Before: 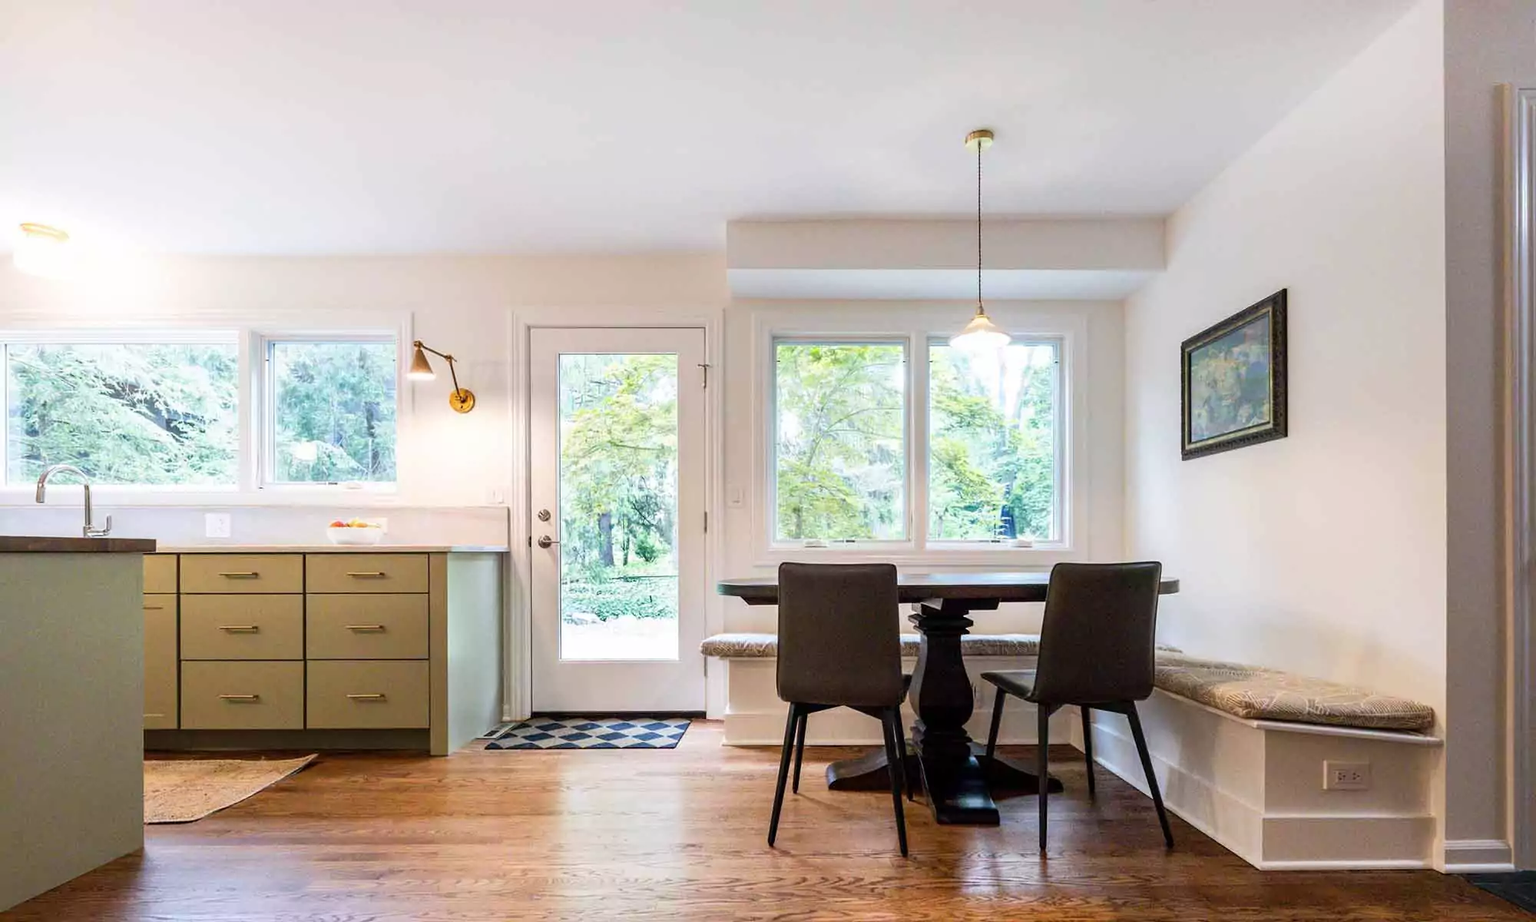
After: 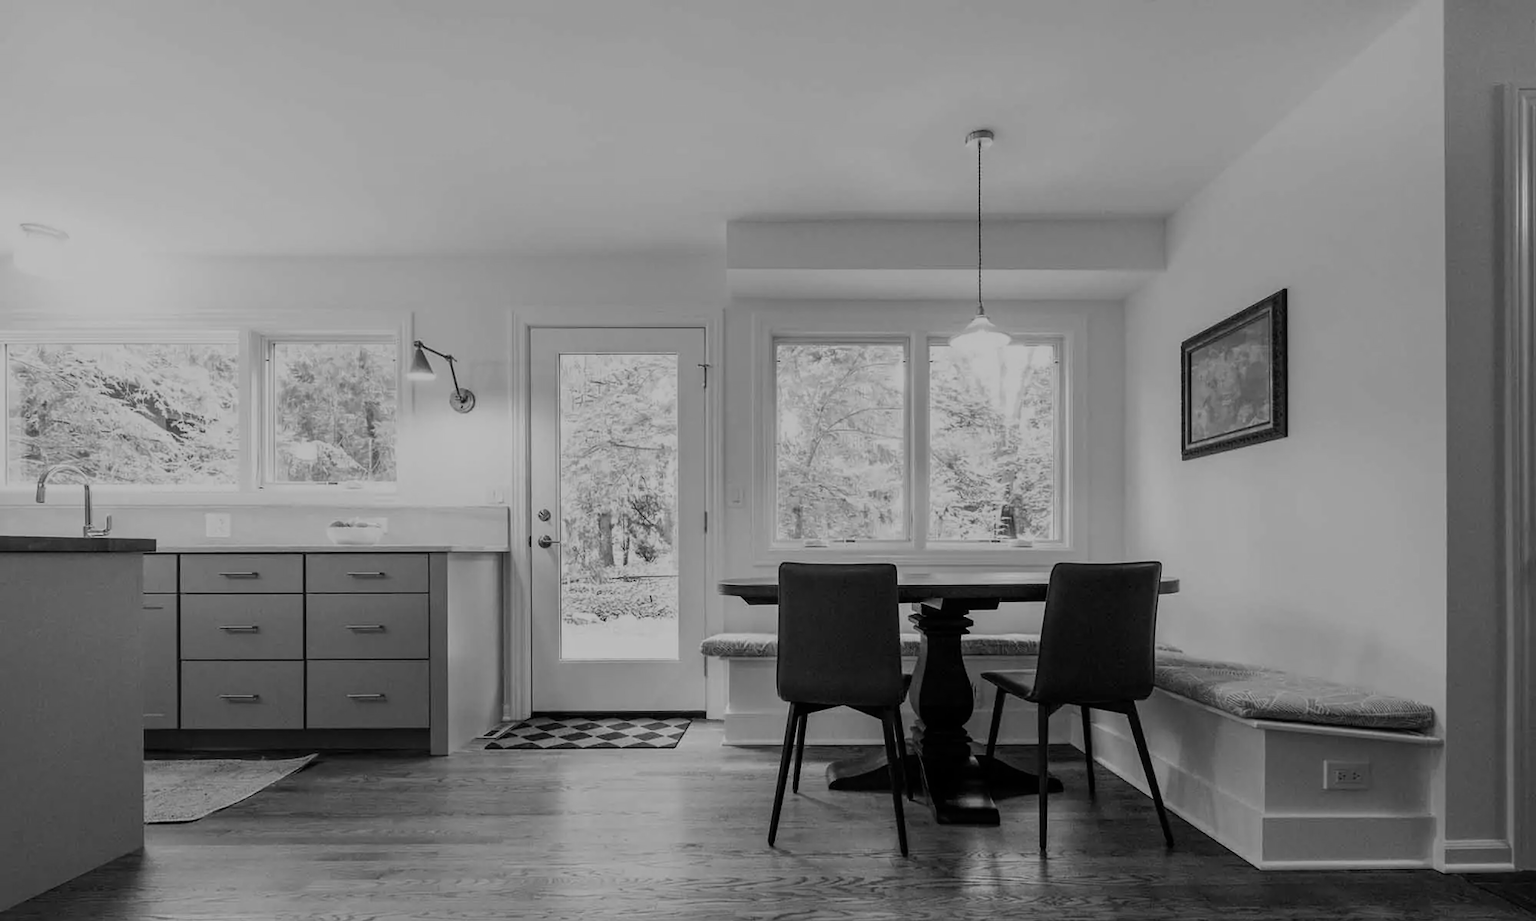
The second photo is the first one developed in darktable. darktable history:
monochrome: on, module defaults
exposure: exposure -1 EV, compensate highlight preservation false
